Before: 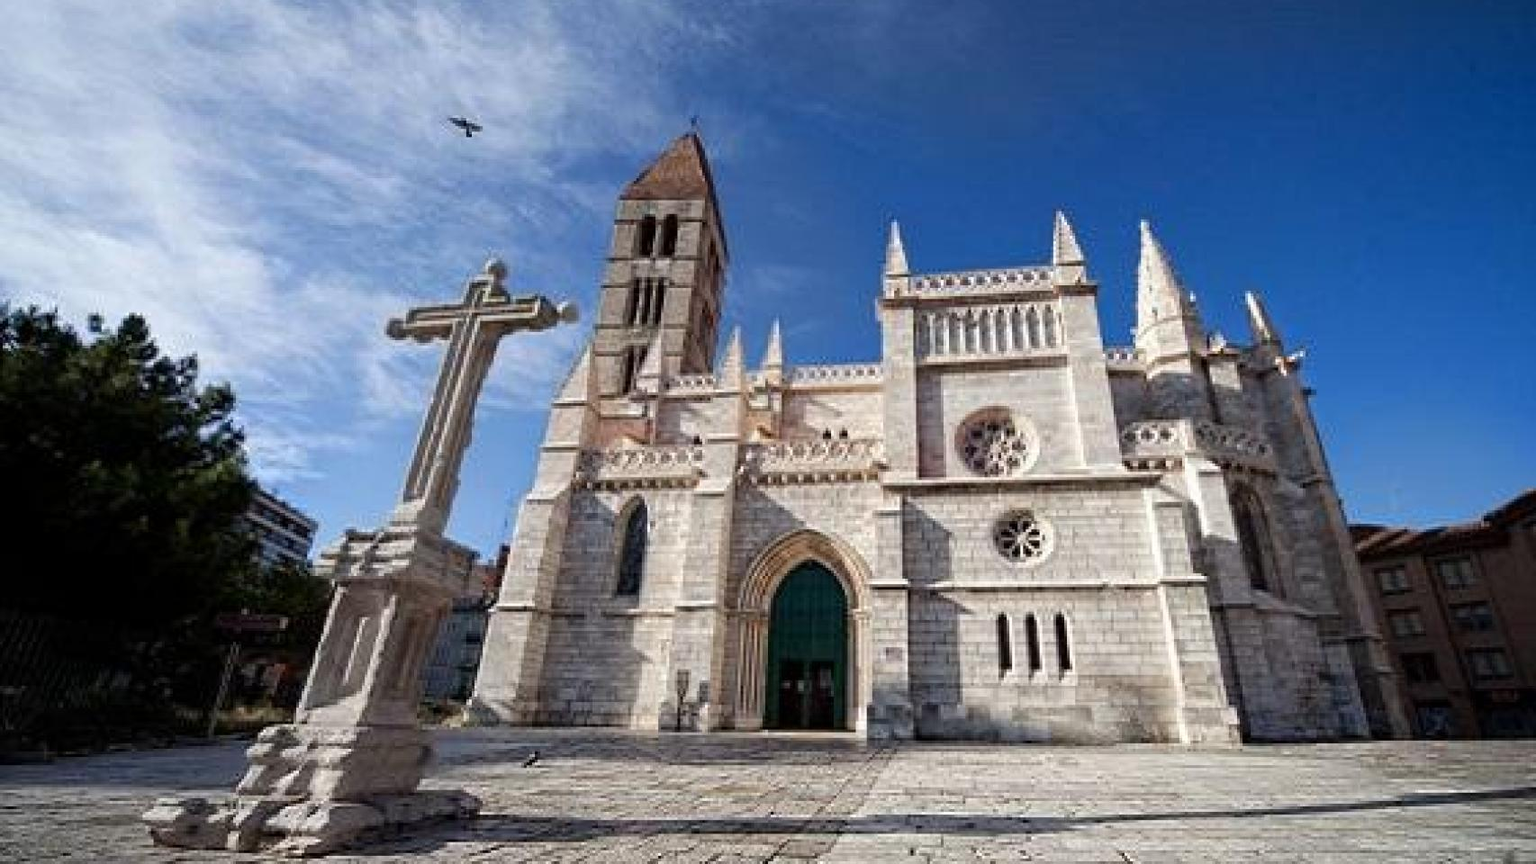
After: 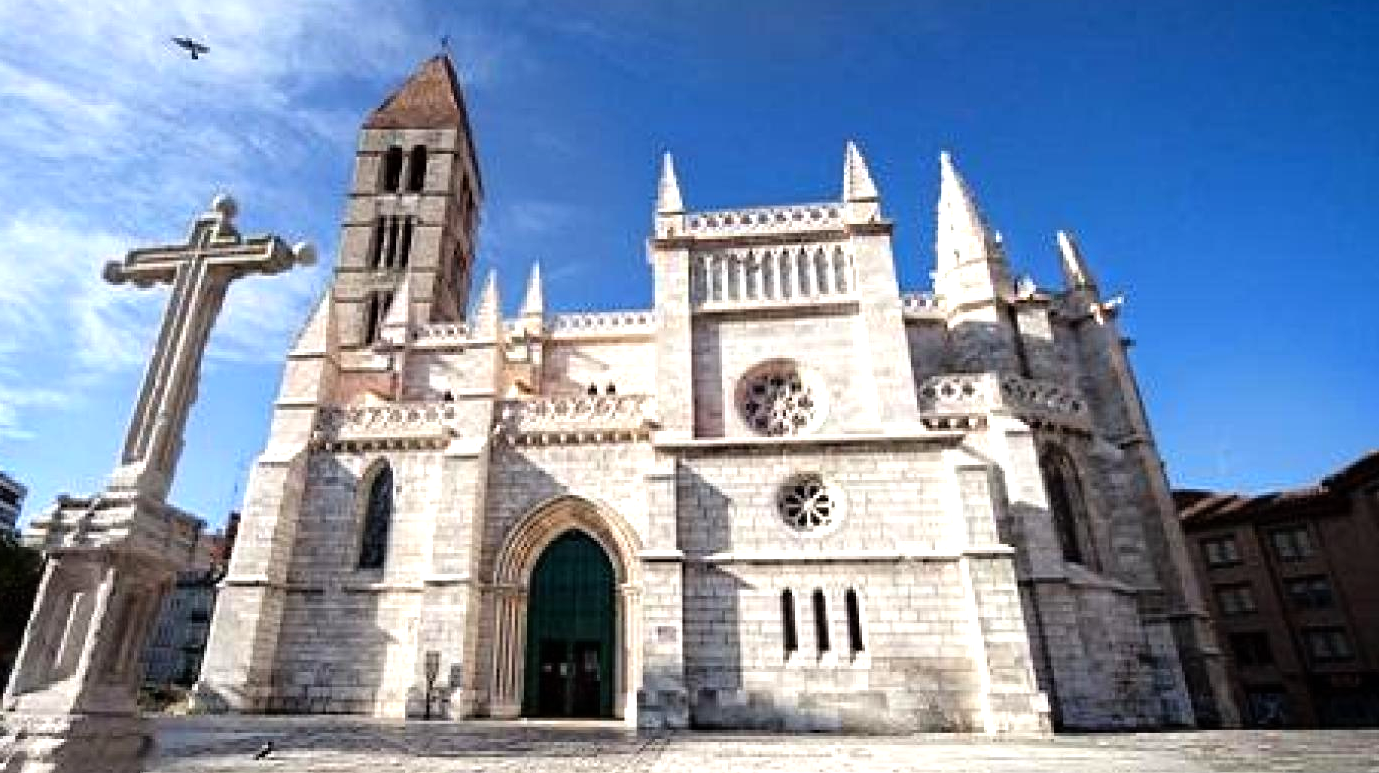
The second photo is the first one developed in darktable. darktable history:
tone equalizer: -8 EV -0.75 EV, -7 EV -0.692 EV, -6 EV -0.637 EV, -5 EV -0.412 EV, -3 EV 0.376 EV, -2 EV 0.6 EV, -1 EV 0.701 EV, +0 EV 0.768 EV
crop: left 19.127%, top 9.71%, right 0.001%, bottom 9.743%
